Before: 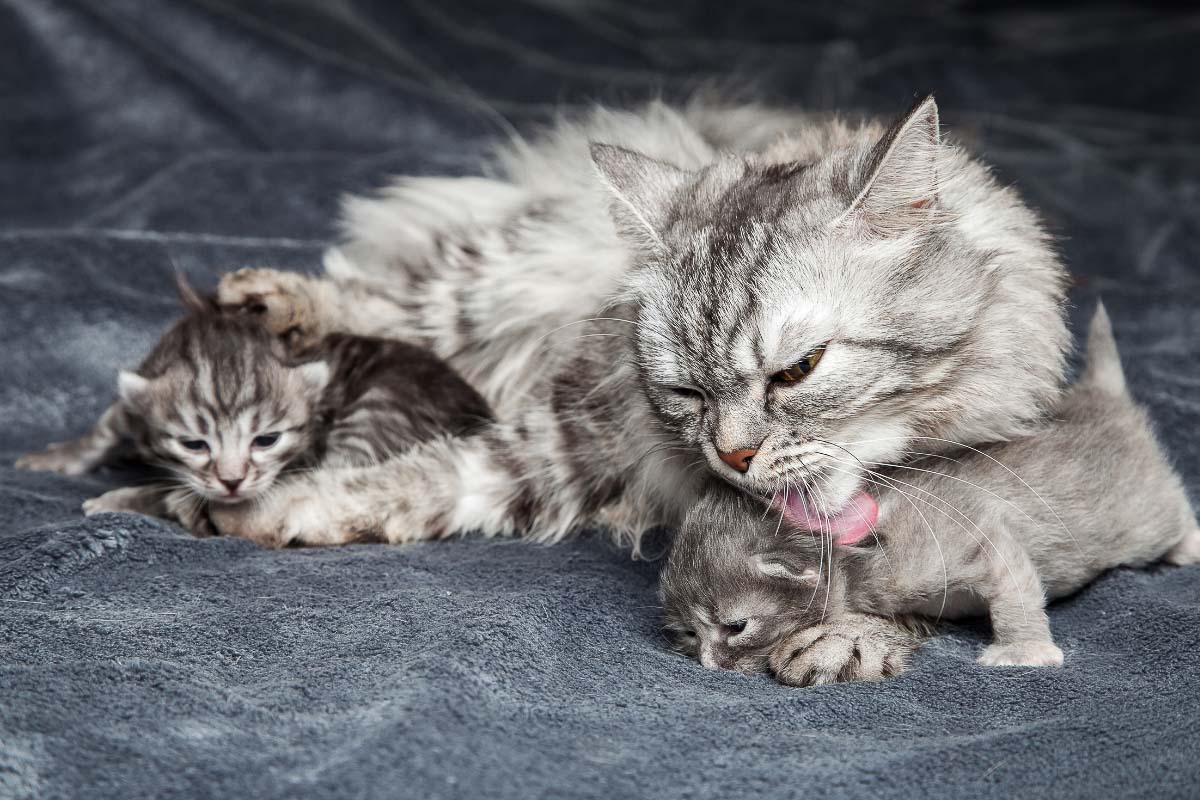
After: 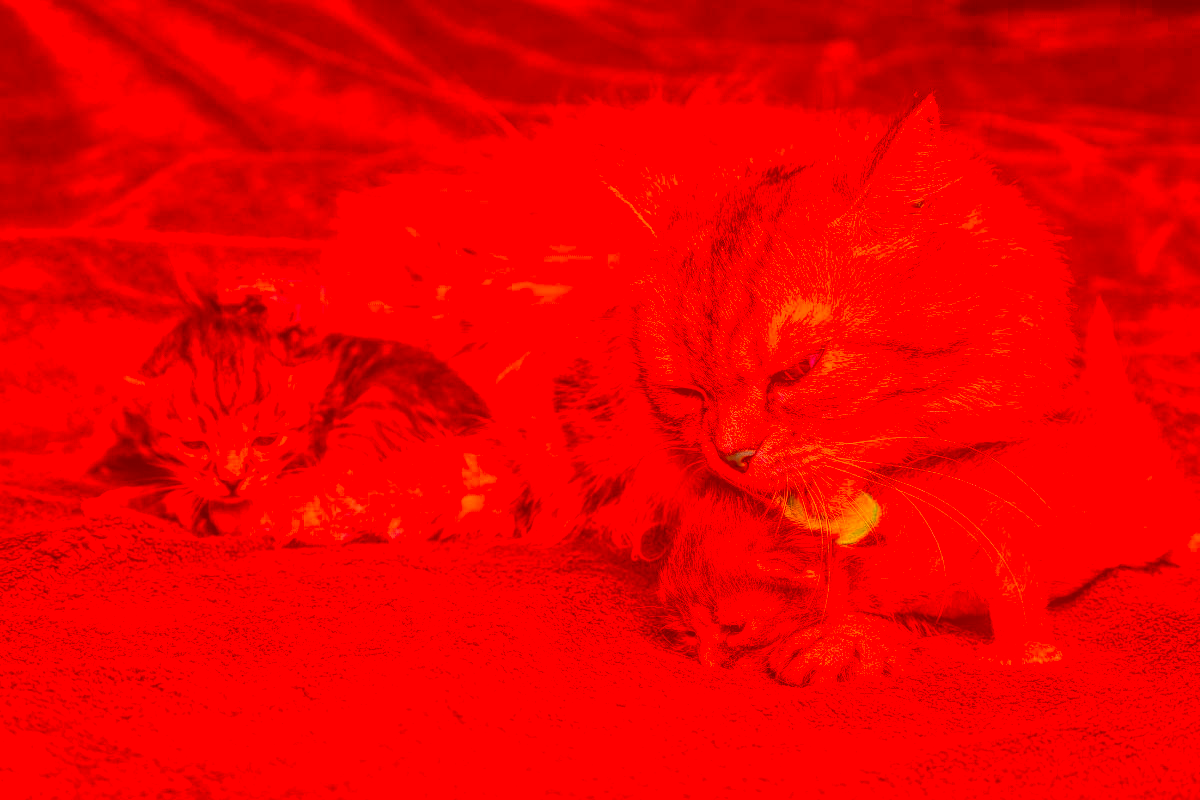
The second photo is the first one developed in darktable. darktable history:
color correction: highlights a* -39.63, highlights b* -39.98, shadows a* -39.22, shadows b* -39.62, saturation -2.98
local contrast: highlights 67%, shadows 32%, detail 166%, midtone range 0.2
shadows and highlights: low approximation 0.01, soften with gaussian
